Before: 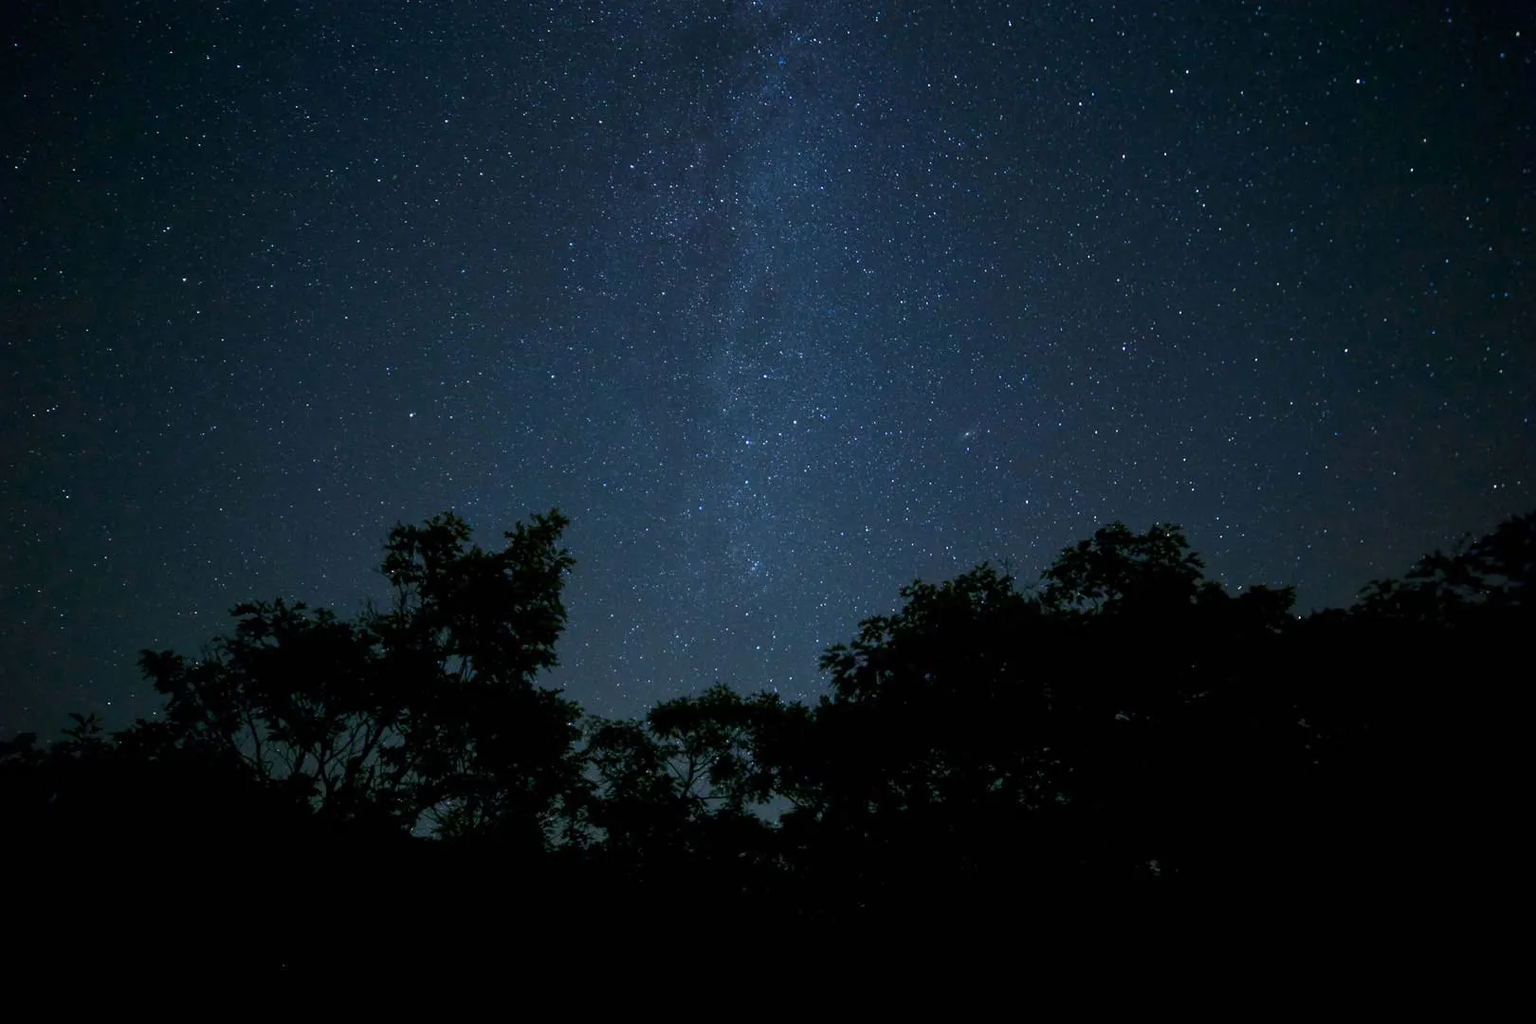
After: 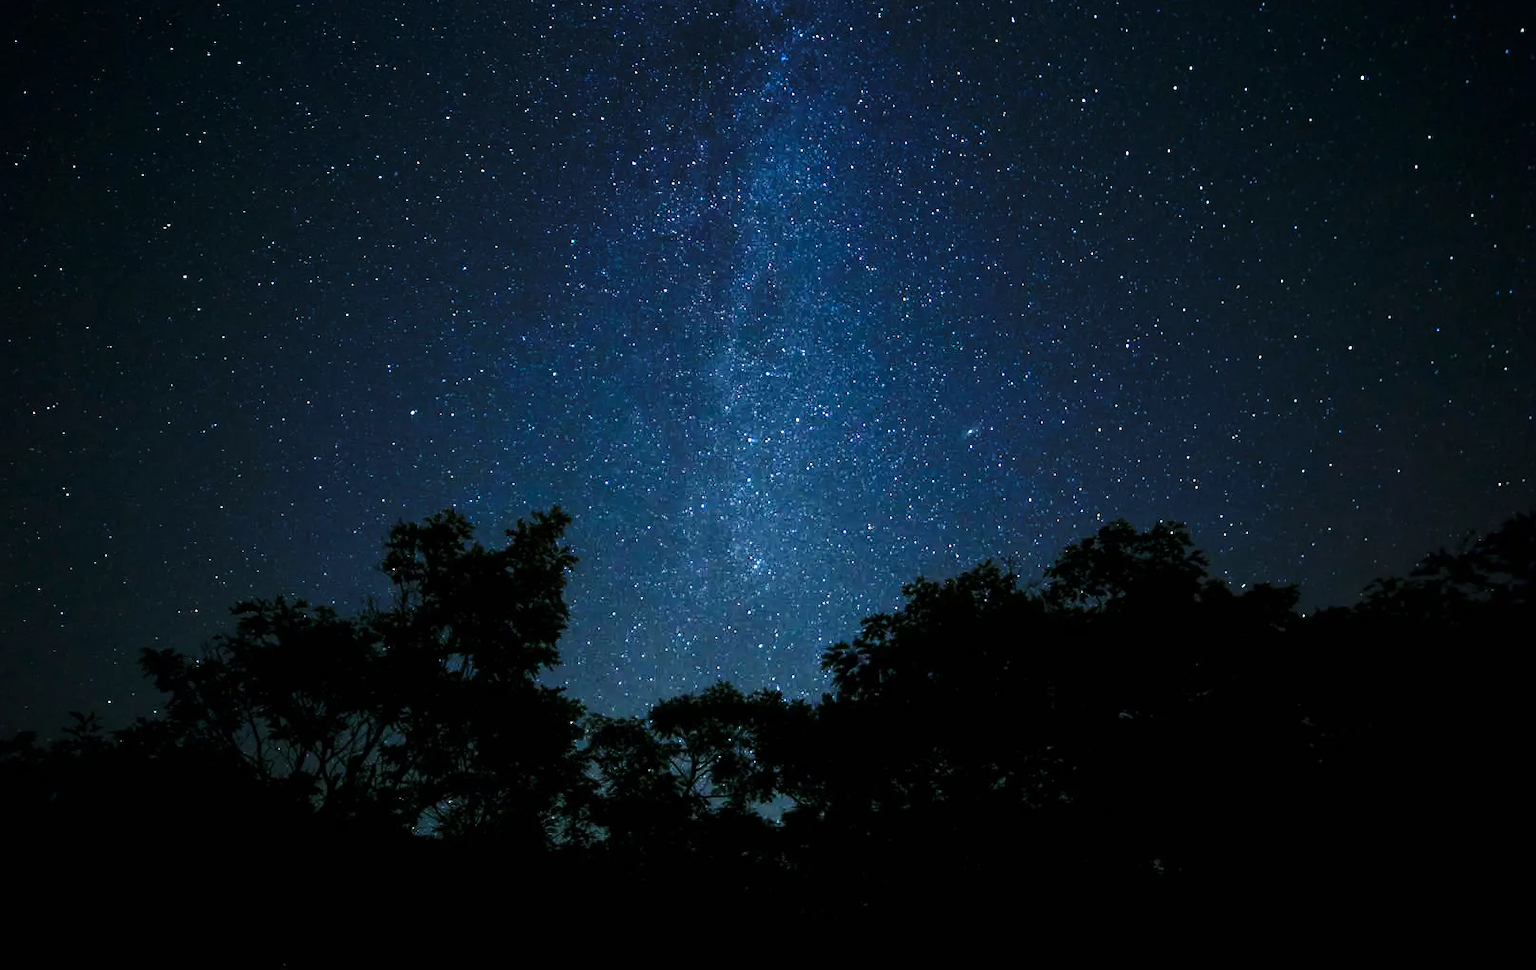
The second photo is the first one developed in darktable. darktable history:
base curve: curves: ch0 [(0, 0) (0.026, 0.03) (0.109, 0.232) (0.351, 0.748) (0.669, 0.968) (1, 1)], preserve colors none
crop: top 0.448%, right 0.264%, bottom 5.045%
tone equalizer: -8 EV -0.75 EV, -7 EV -0.7 EV, -6 EV -0.6 EV, -5 EV -0.4 EV, -3 EV 0.4 EV, -2 EV 0.6 EV, -1 EV 0.7 EV, +0 EV 0.75 EV, edges refinement/feathering 500, mask exposure compensation -1.57 EV, preserve details no
